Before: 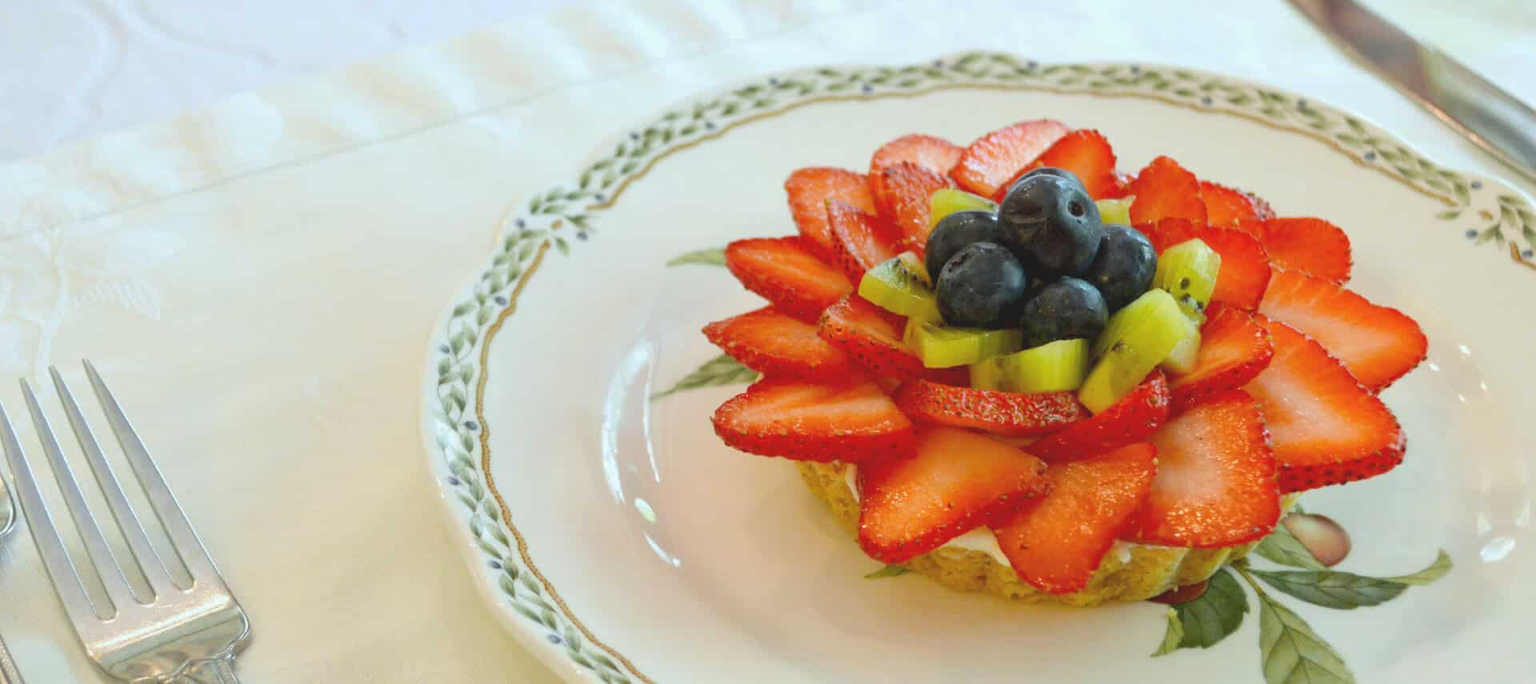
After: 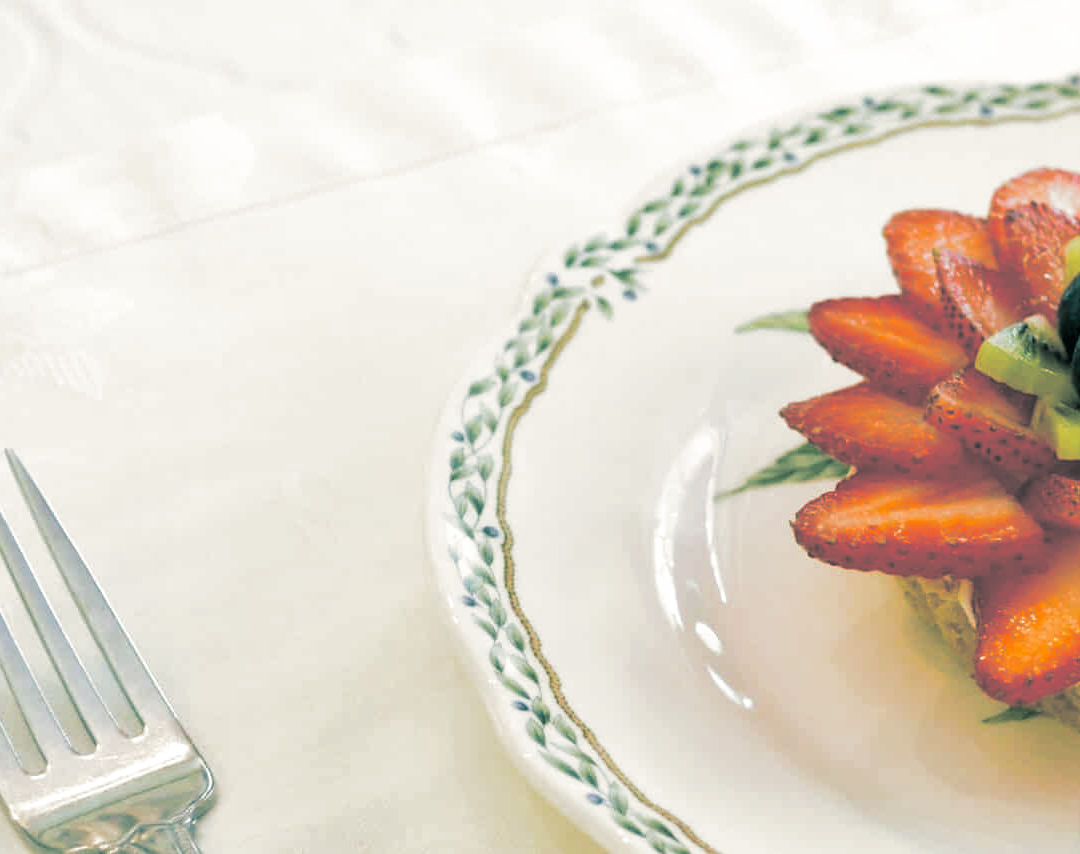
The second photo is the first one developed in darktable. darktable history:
split-toning: shadows › hue 186.43°, highlights › hue 49.29°, compress 30.29%
crop: left 5.114%, right 38.589%
filmic rgb: black relative exposure -8.2 EV, white relative exposure 2.2 EV, threshold 3 EV, hardness 7.11, latitude 75%, contrast 1.325, highlights saturation mix -2%, shadows ↔ highlights balance 30%, preserve chrominance no, color science v5 (2021), contrast in shadows safe, contrast in highlights safe, enable highlight reconstruction true
